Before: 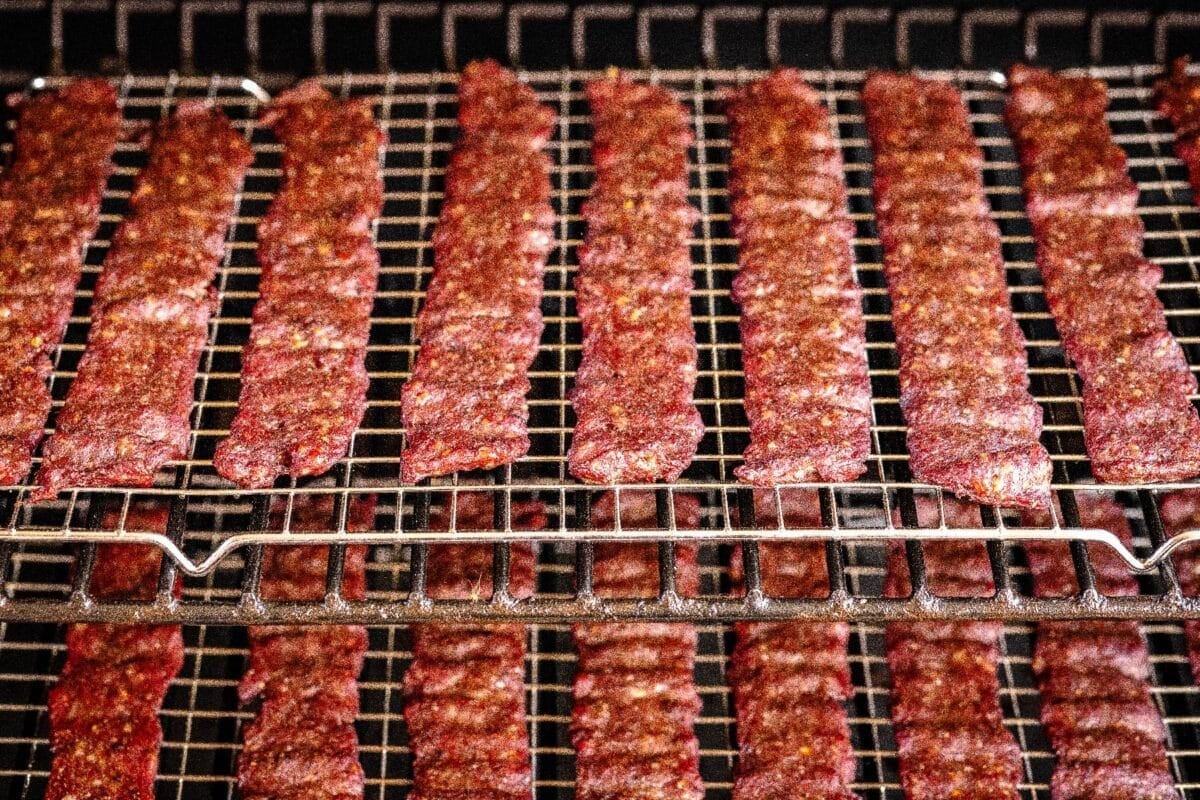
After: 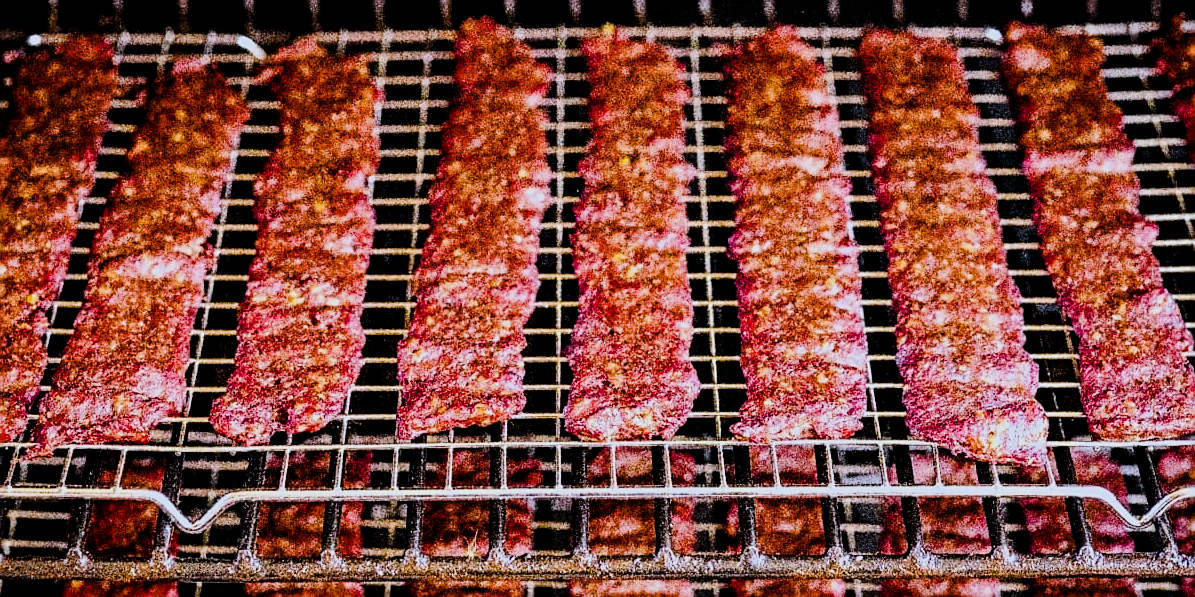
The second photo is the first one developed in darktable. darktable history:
filmic rgb: black relative exposure -6.82 EV, white relative exposure 5.89 EV, hardness 2.71
white balance: red 0.926, green 1.003, blue 1.133
exposure: exposure 0.127 EV, compensate highlight preservation false
color balance rgb: global offset › luminance -0.37%, perceptual saturation grading › highlights -17.77%, perceptual saturation grading › mid-tones 33.1%, perceptual saturation grading › shadows 50.52%, perceptual brilliance grading › highlights 20%, perceptual brilliance grading › mid-tones 20%, perceptual brilliance grading › shadows -20%, global vibrance 50%
crop: left 0.387%, top 5.469%, bottom 19.809%
sharpen: on, module defaults
